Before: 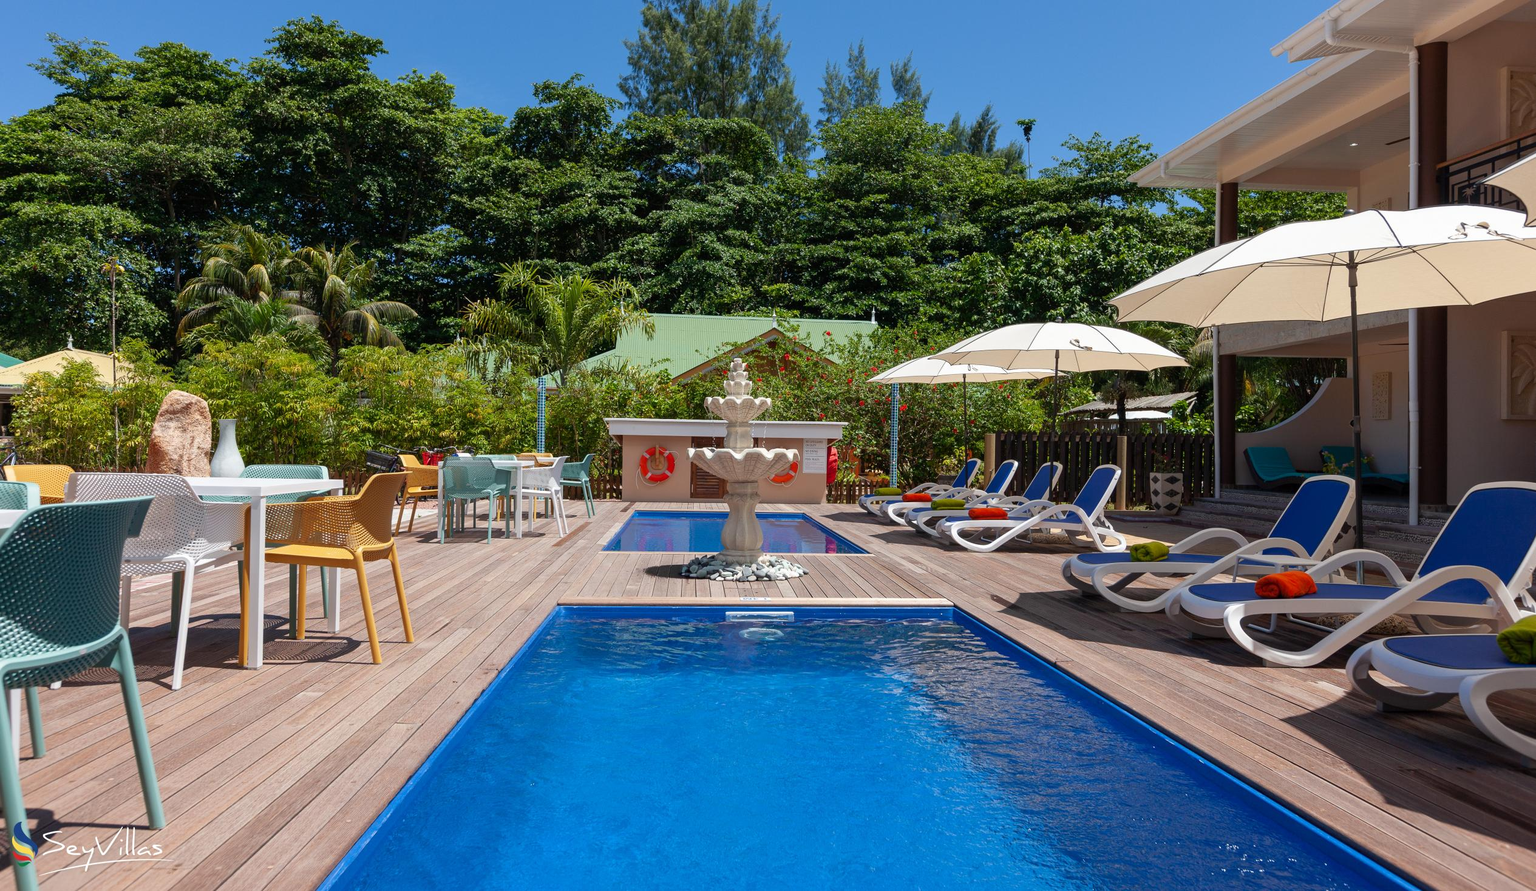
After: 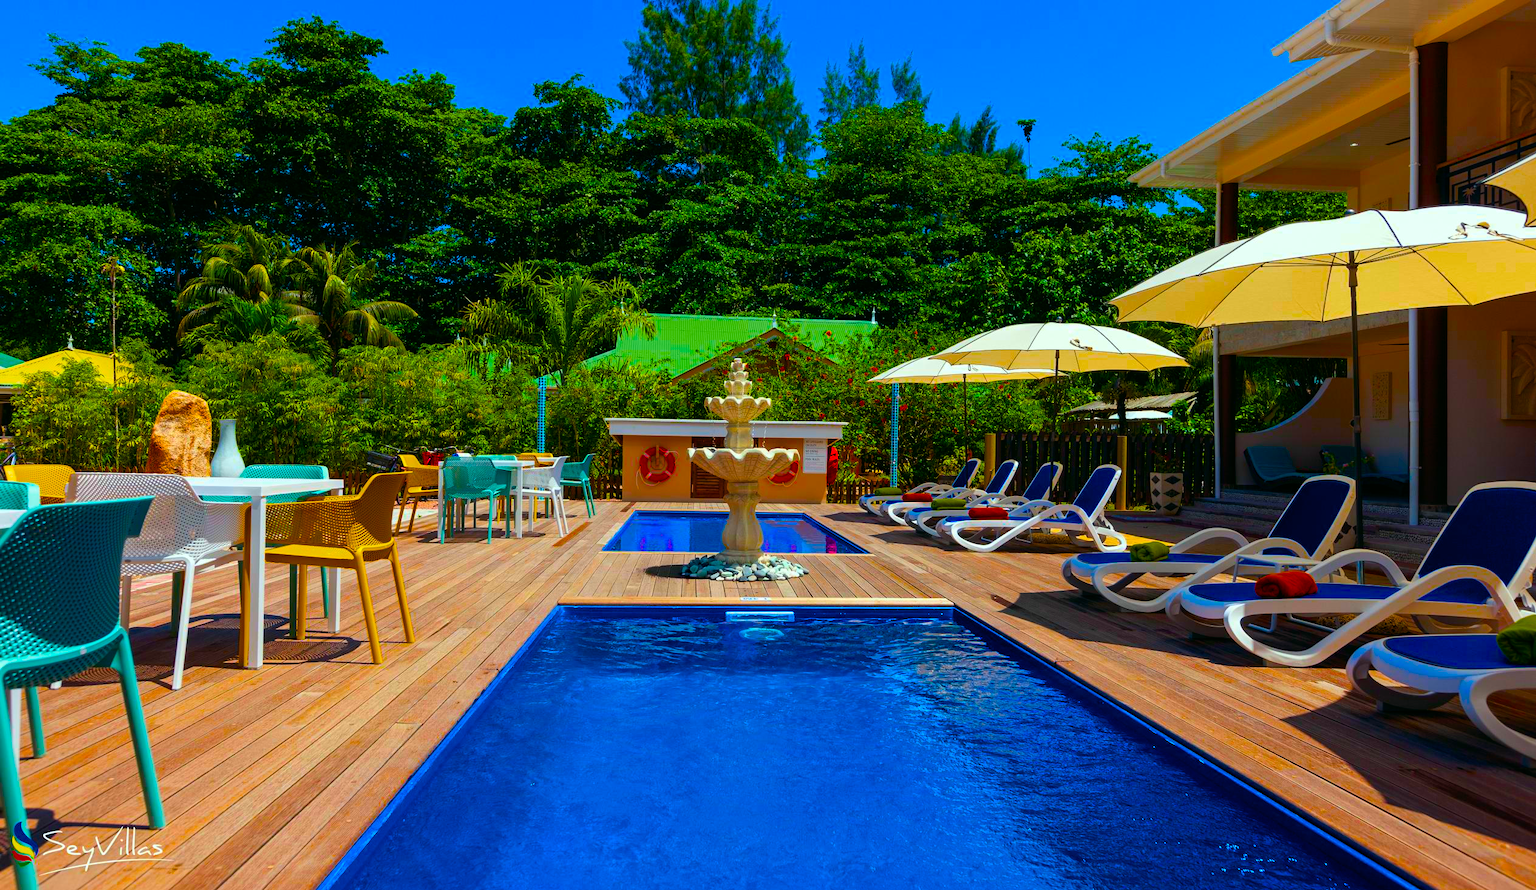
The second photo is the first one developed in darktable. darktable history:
contrast brightness saturation: contrast 0.006, saturation -0.056
color correction: highlights a* -7.42, highlights b* 1.36, shadows a* -3.48, saturation 1.41
color balance rgb: power › luminance -14.881%, linear chroma grading › shadows 9.8%, linear chroma grading › highlights 10.369%, linear chroma grading › global chroma 15.222%, linear chroma grading › mid-tones 14.761%, perceptual saturation grading › global saturation 64.338%, perceptual saturation grading › highlights 50.626%, perceptual saturation grading › shadows 29.942%, global vibrance 20%
